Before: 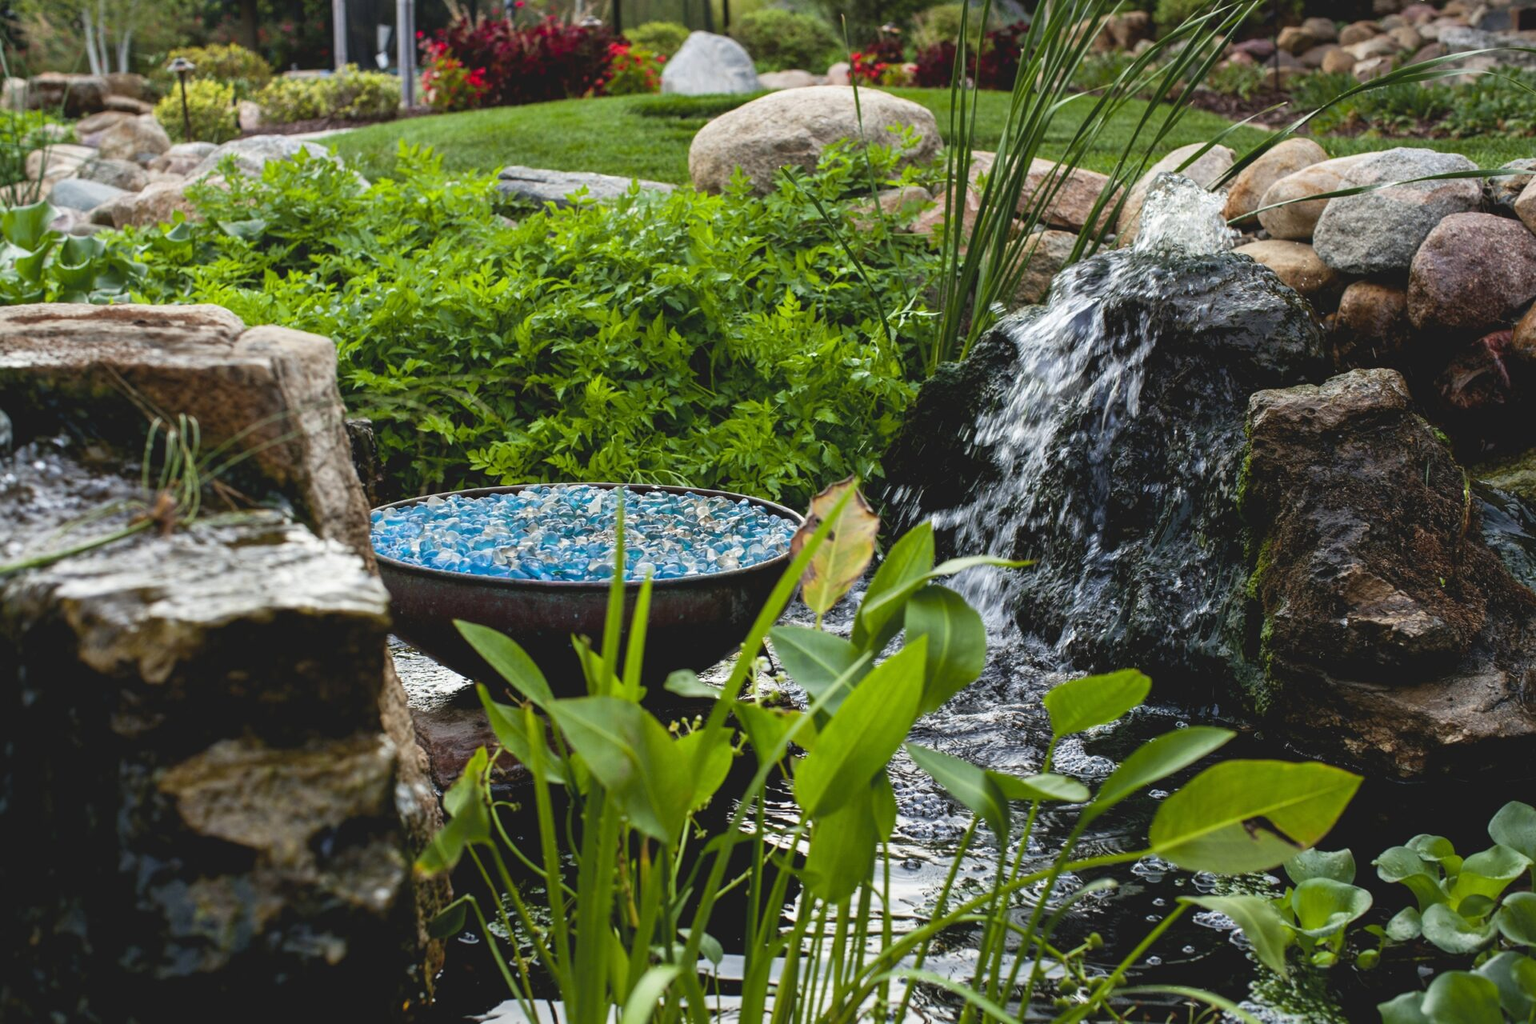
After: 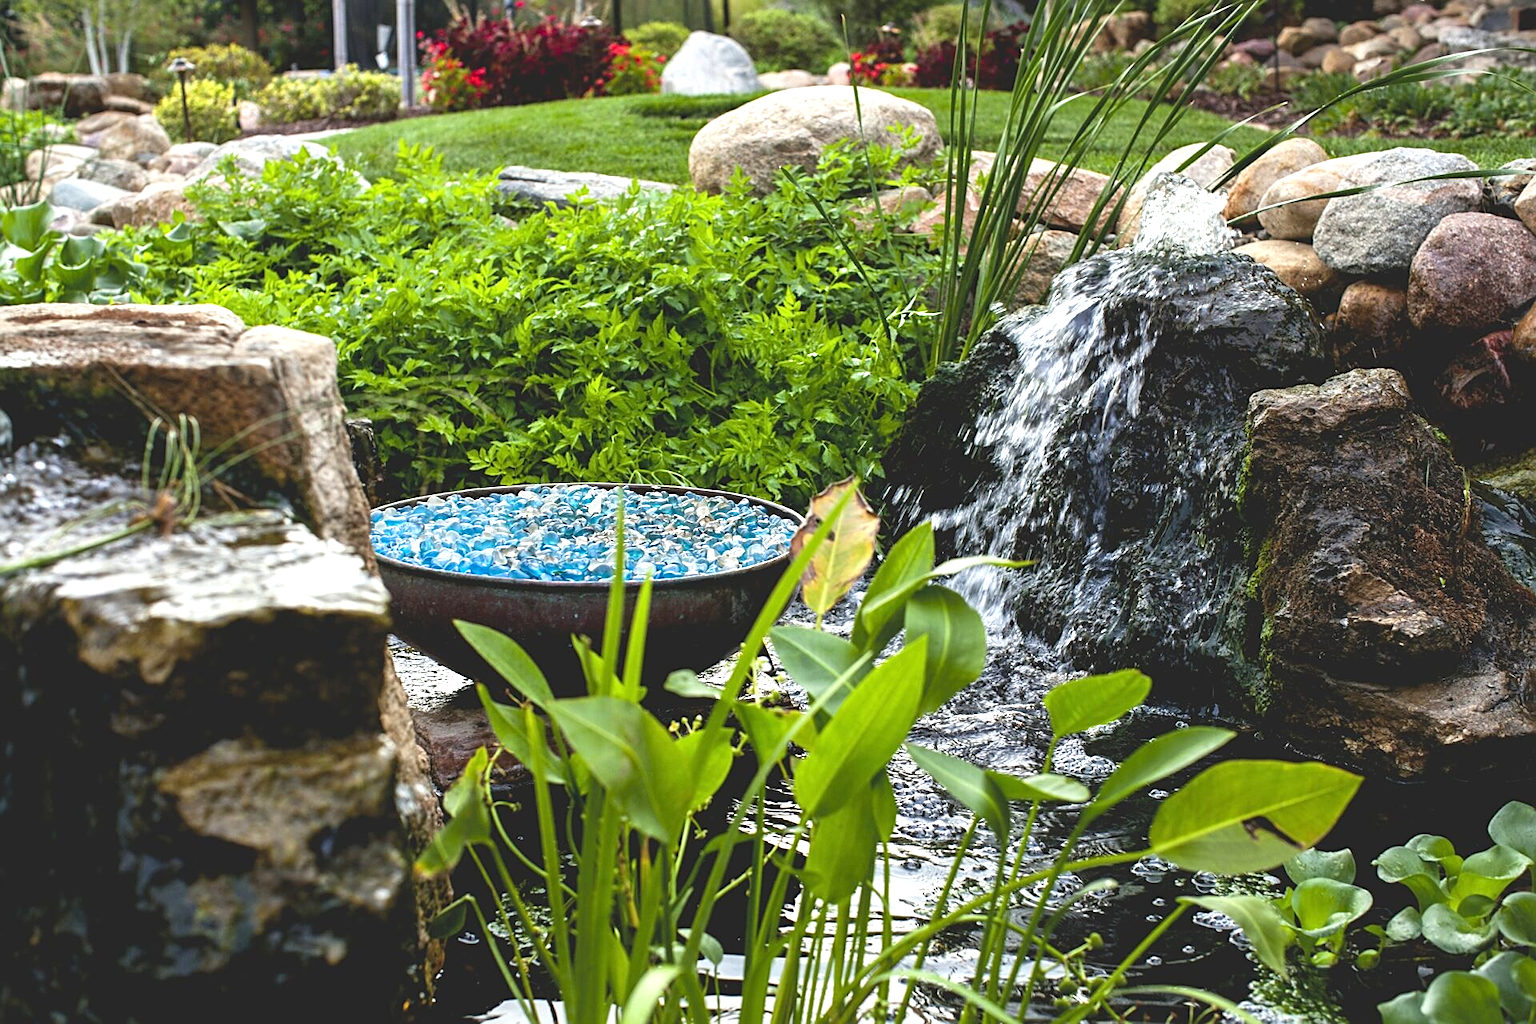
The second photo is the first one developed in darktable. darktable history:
sharpen: on, module defaults
exposure: black level correction 0, exposure 0.703 EV, compensate highlight preservation false
levels: mode automatic
